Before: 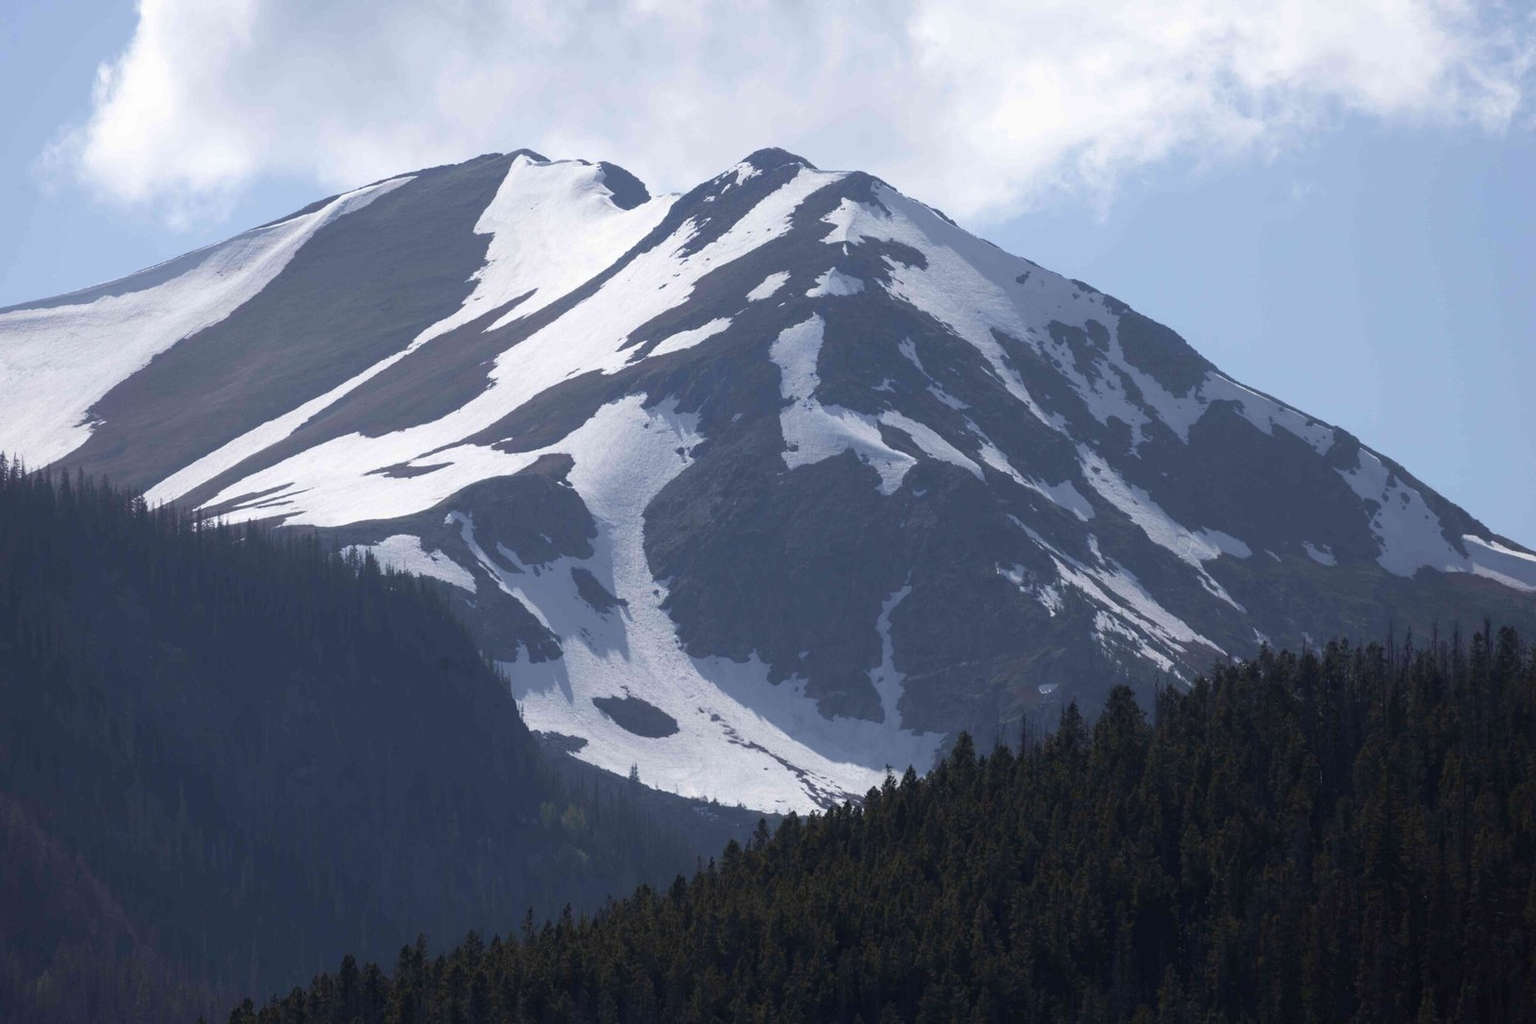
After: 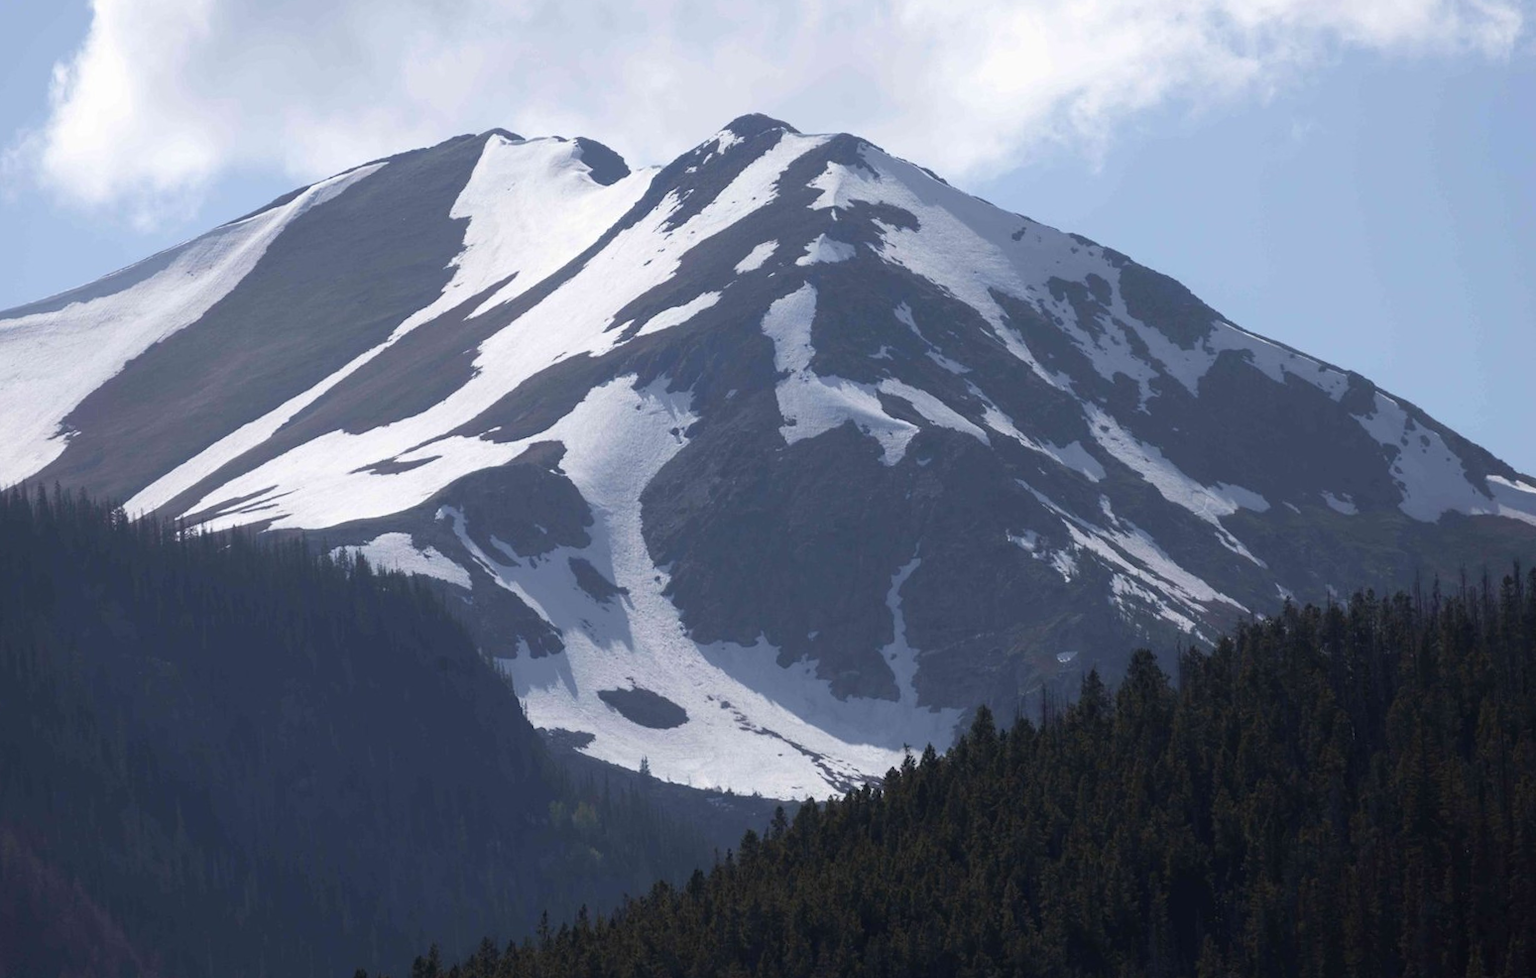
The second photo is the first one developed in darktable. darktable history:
rotate and perspective: rotation -3°, crop left 0.031, crop right 0.968, crop top 0.07, crop bottom 0.93
